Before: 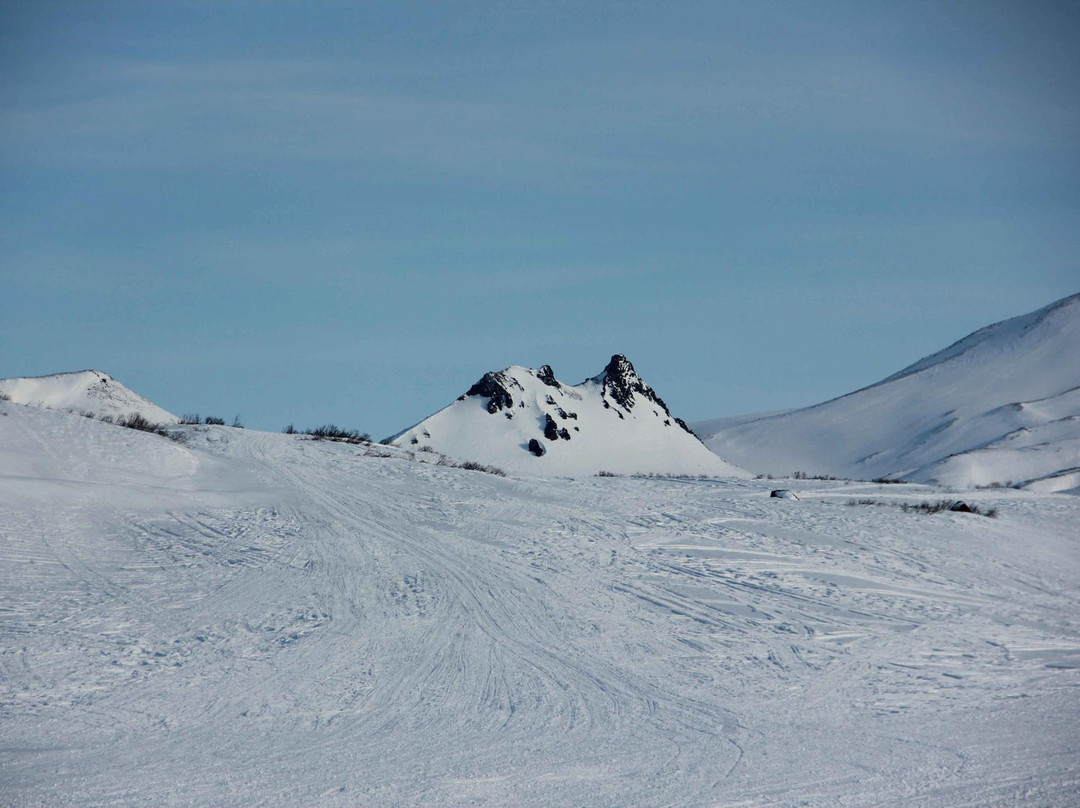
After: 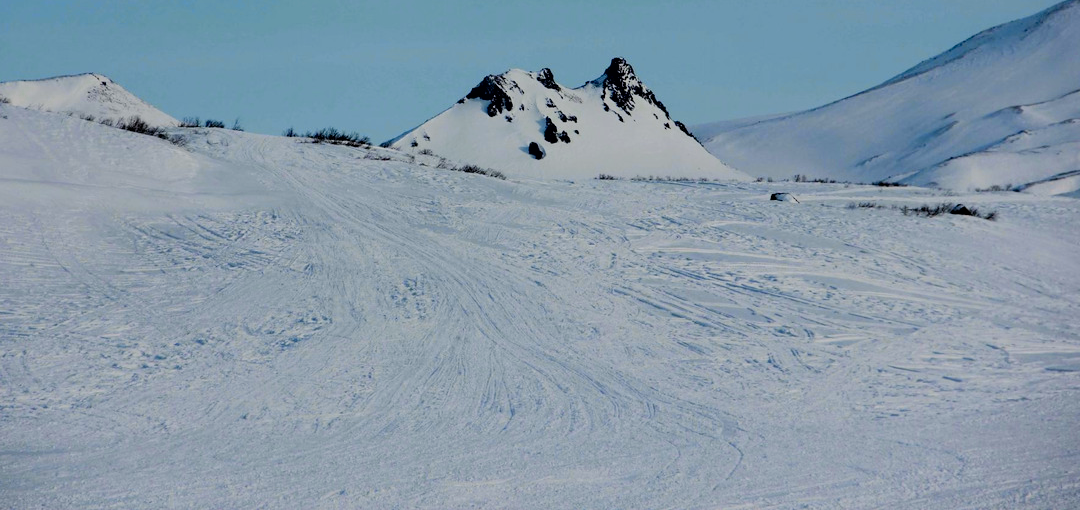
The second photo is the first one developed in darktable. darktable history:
crop and rotate: top 36.836%
filmic rgb: black relative exposure -7.65 EV, white relative exposure 4.56 EV, hardness 3.61, add noise in highlights 0, color science v3 (2019), use custom middle-gray values true, contrast in highlights soft
color zones: curves: ch0 [(0.099, 0.624) (0.257, 0.596) (0.384, 0.376) (0.529, 0.492) (0.697, 0.564) (0.768, 0.532) (0.908, 0.644)]; ch1 [(0.112, 0.564) (0.254, 0.612) (0.432, 0.676) (0.592, 0.456) (0.743, 0.684) (0.888, 0.536)]; ch2 [(0.25, 0.5) (0.469, 0.36) (0.75, 0.5)]
exposure: black level correction 0.01, exposure 0.015 EV, compensate exposure bias true, compensate highlight preservation false
